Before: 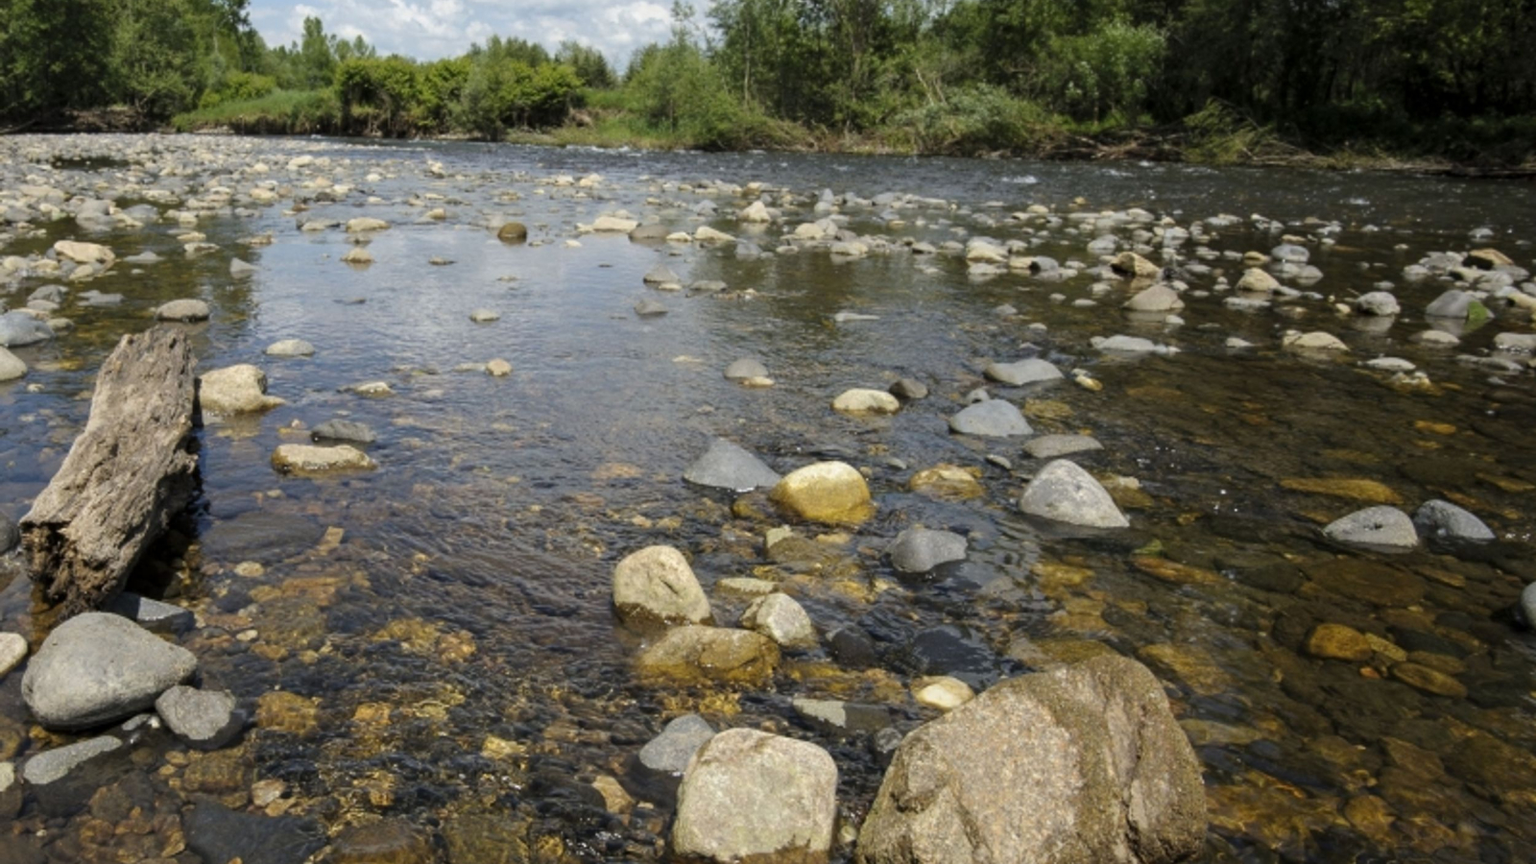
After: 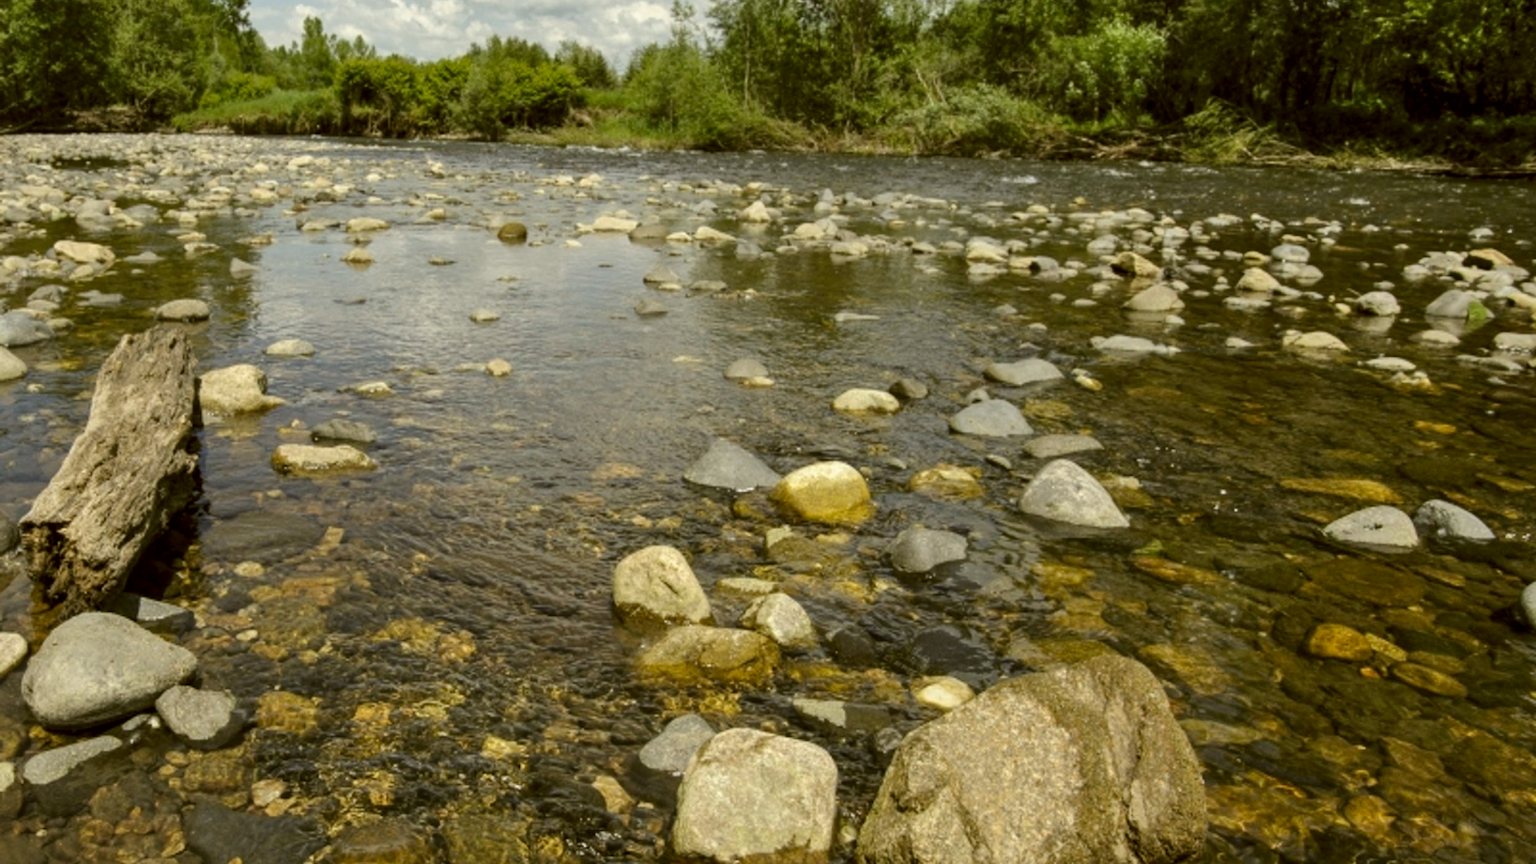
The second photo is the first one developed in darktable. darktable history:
color correction: highlights a* -1.43, highlights b* 10.12, shadows a* 0.395, shadows b* 19.35
shadows and highlights: soften with gaussian
local contrast: highlights 100%, shadows 100%, detail 120%, midtone range 0.2
